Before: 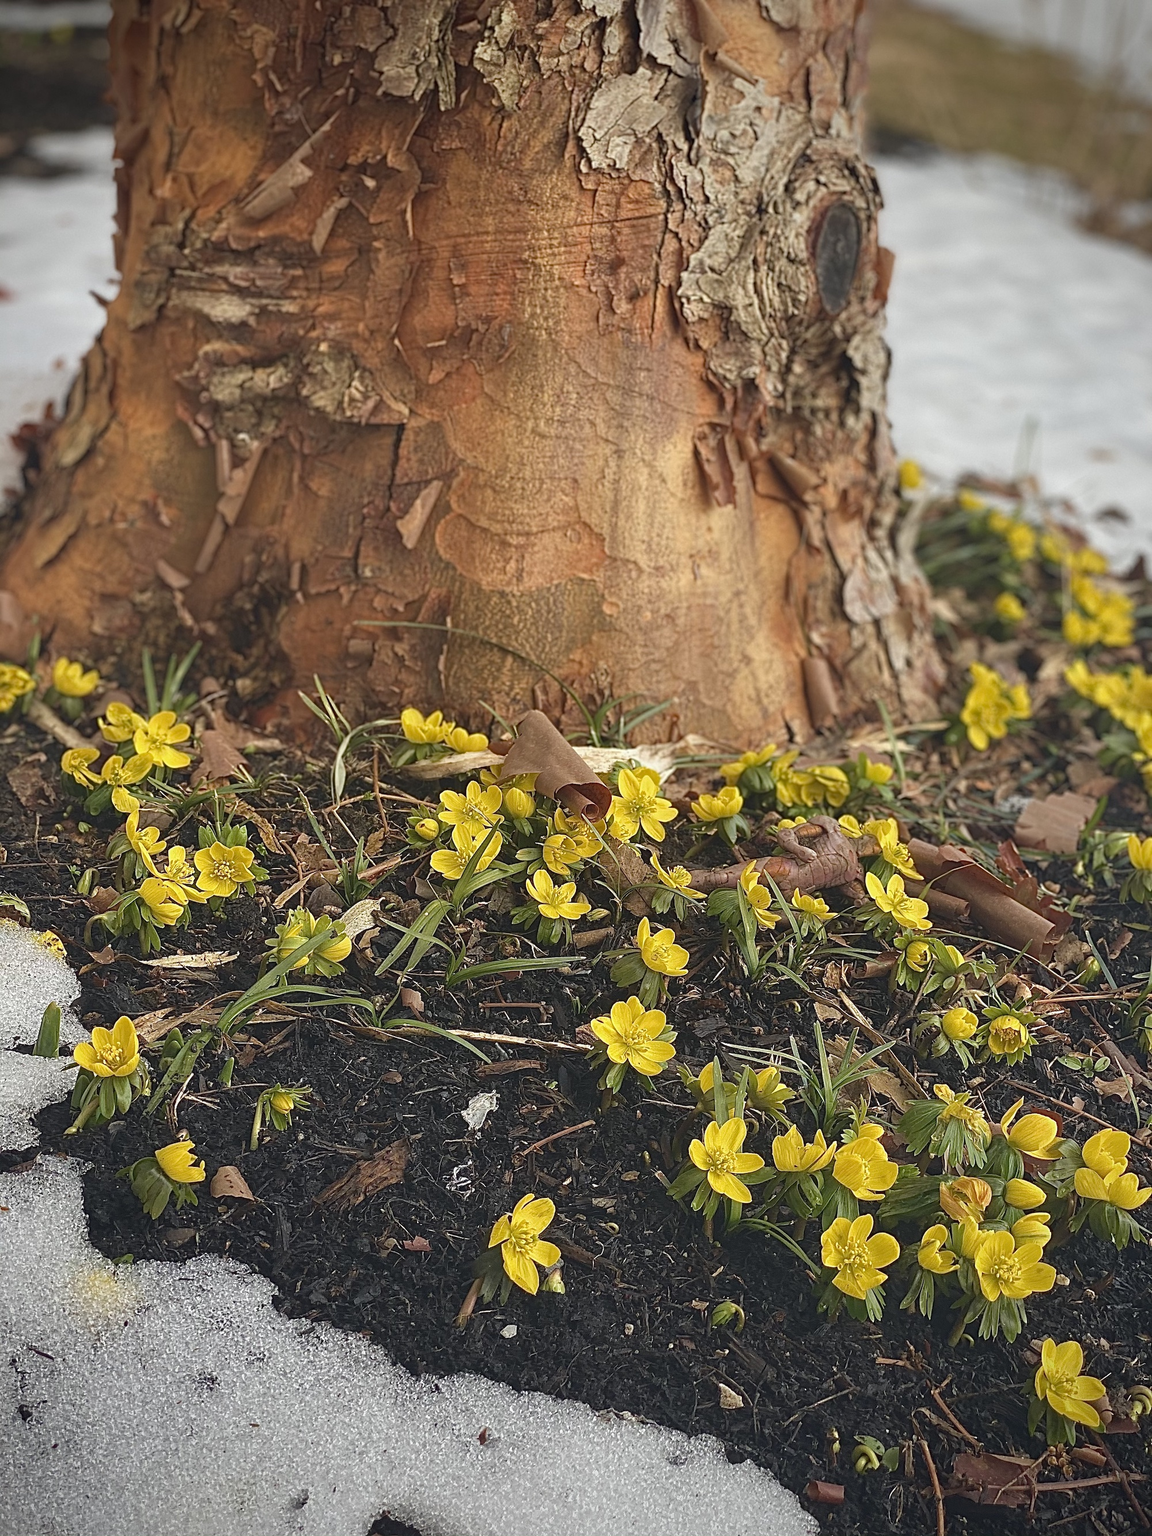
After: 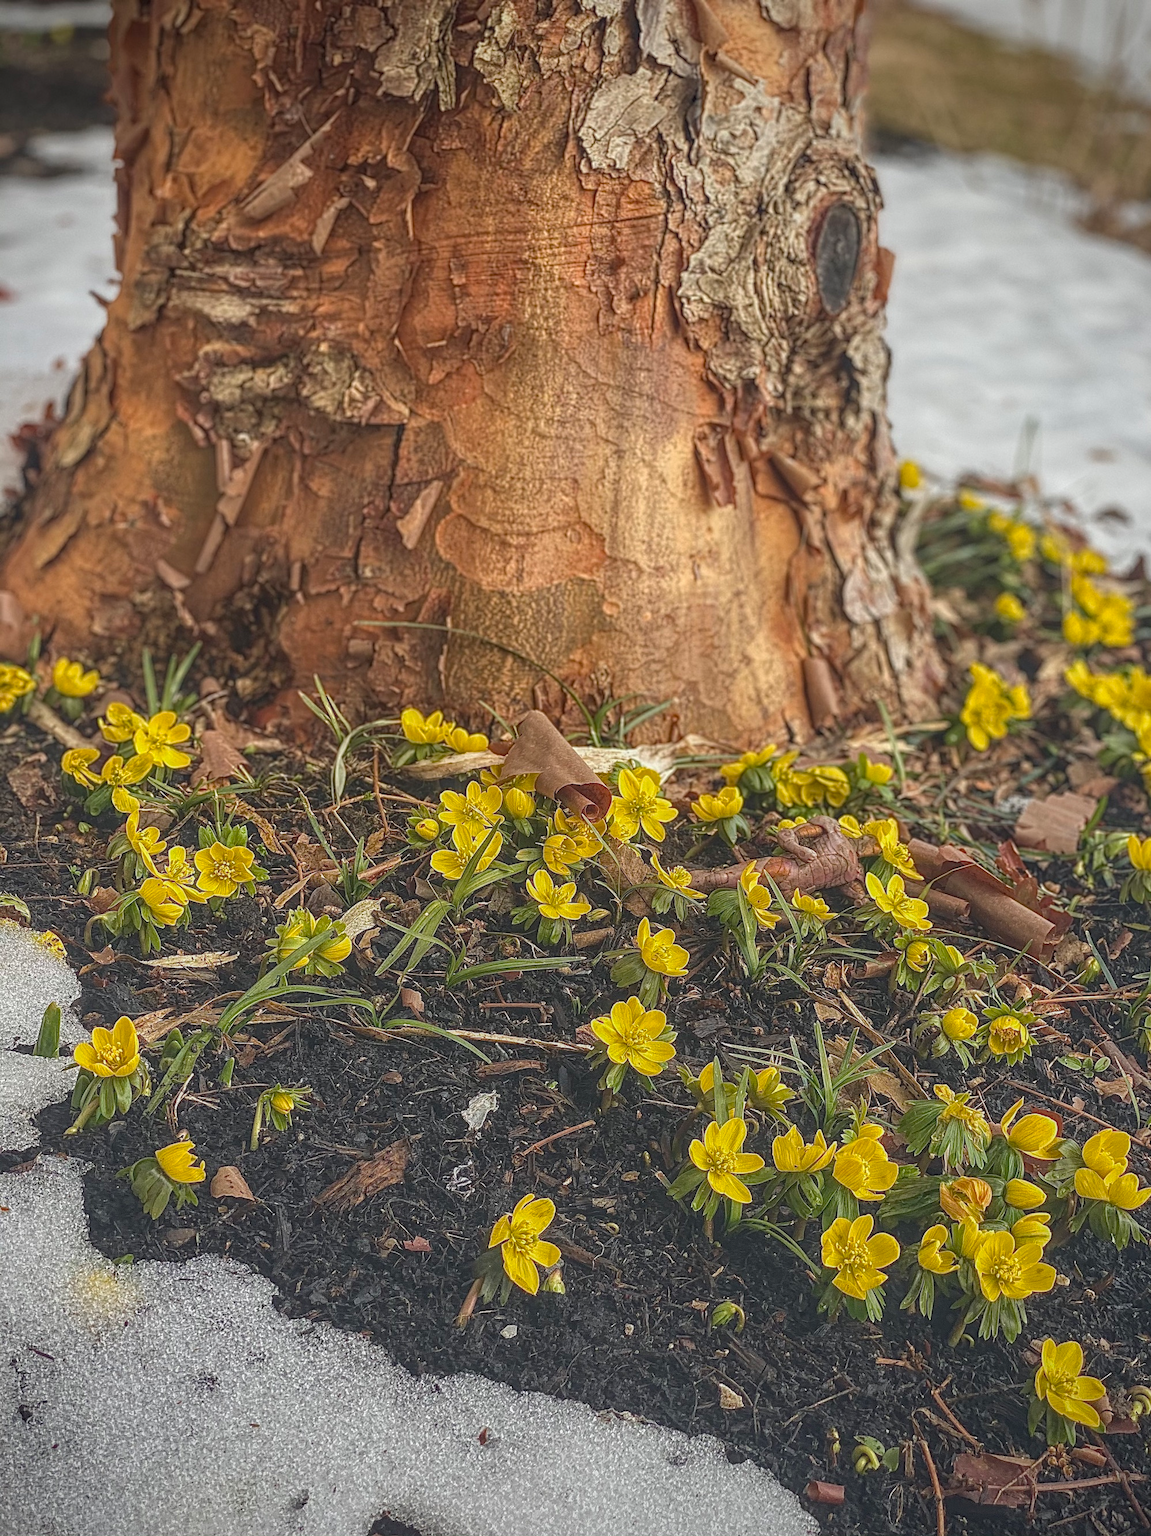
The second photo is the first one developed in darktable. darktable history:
local contrast: highlights 66%, shadows 32%, detail 166%, midtone range 0.2
